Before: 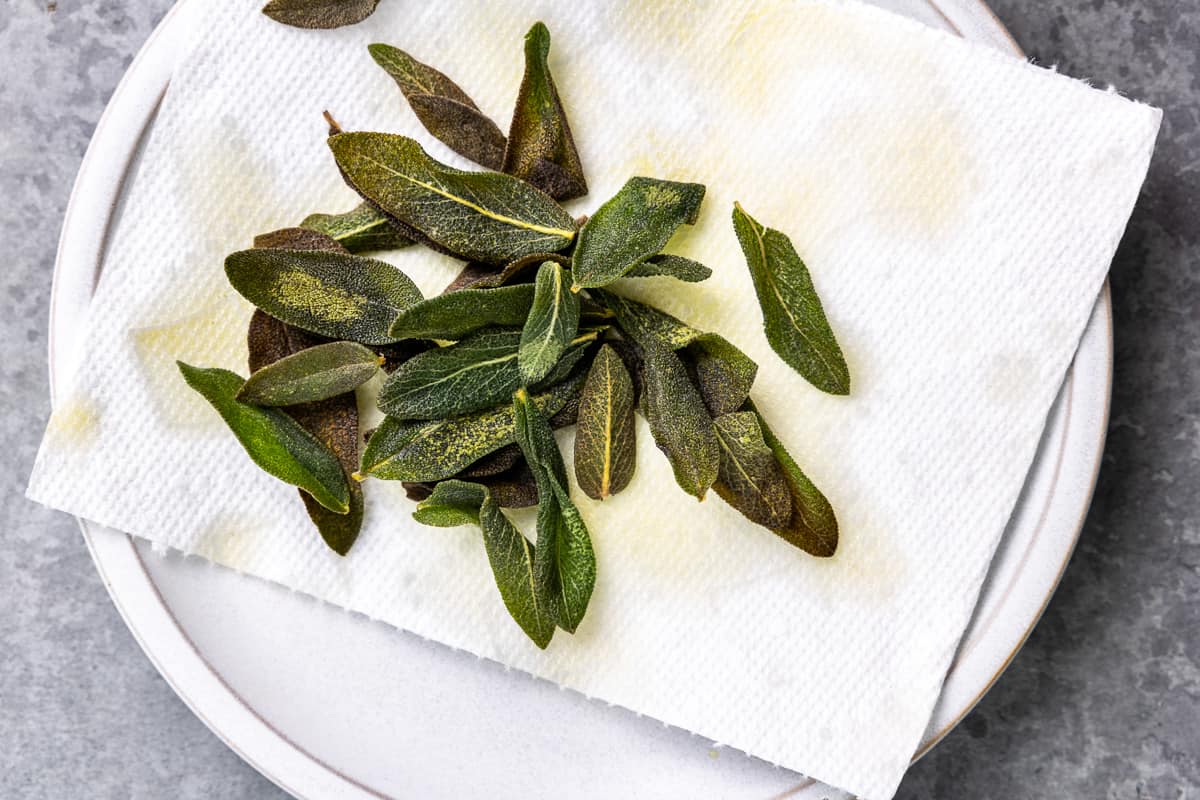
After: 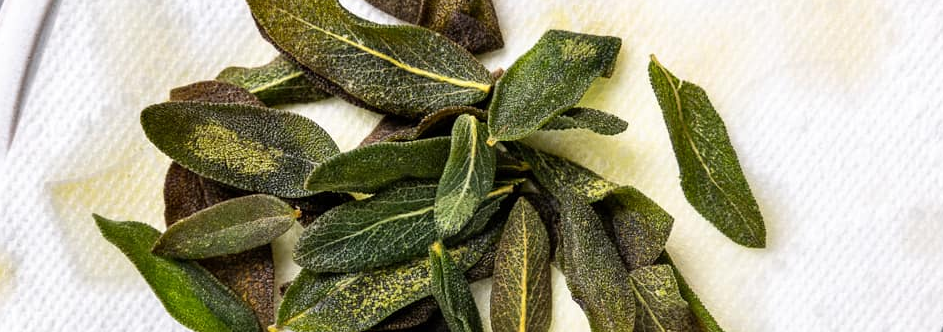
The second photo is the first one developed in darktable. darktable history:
tone equalizer: on, module defaults
base curve: preserve colors none
crop: left 7.036%, top 18.398%, right 14.379%, bottom 40.043%
